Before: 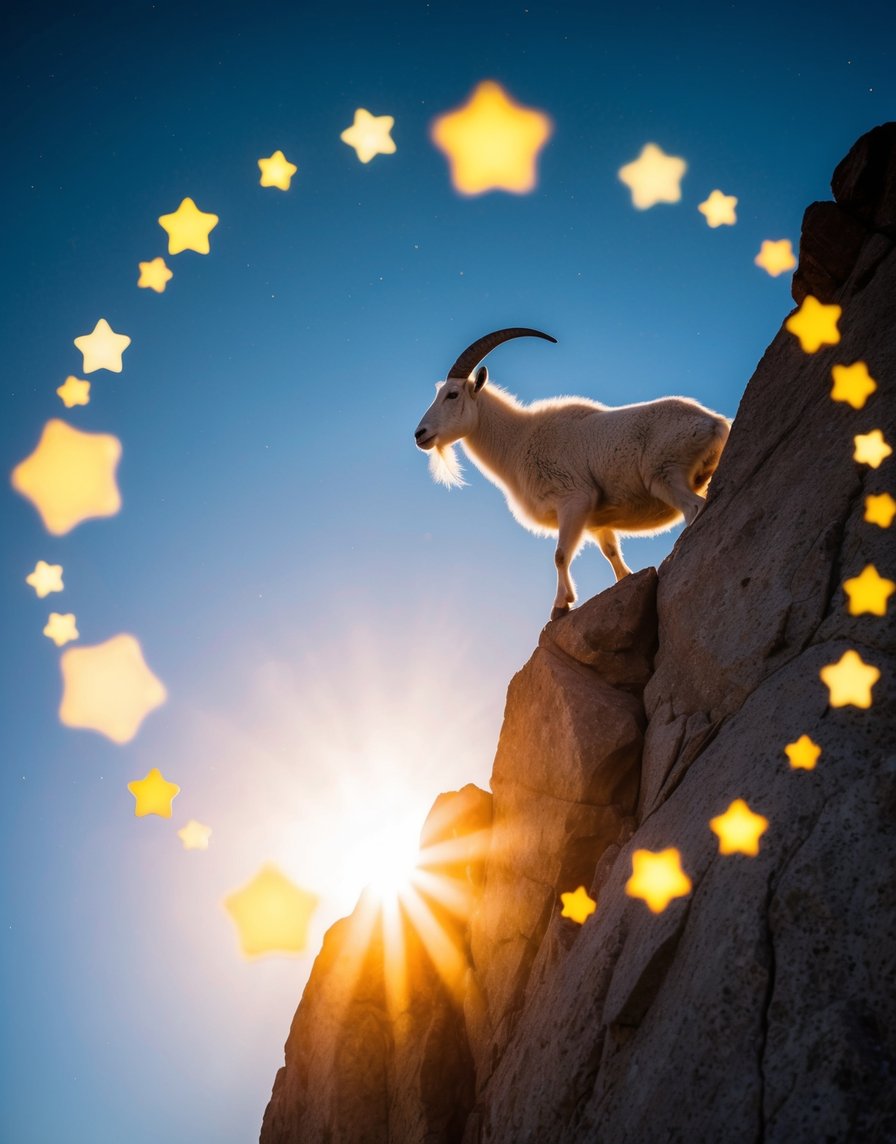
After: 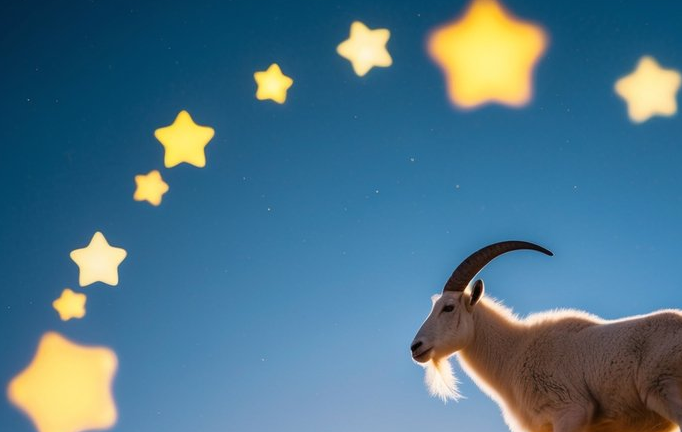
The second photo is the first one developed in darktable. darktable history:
crop: left 0.523%, top 7.644%, right 23.342%, bottom 54.537%
